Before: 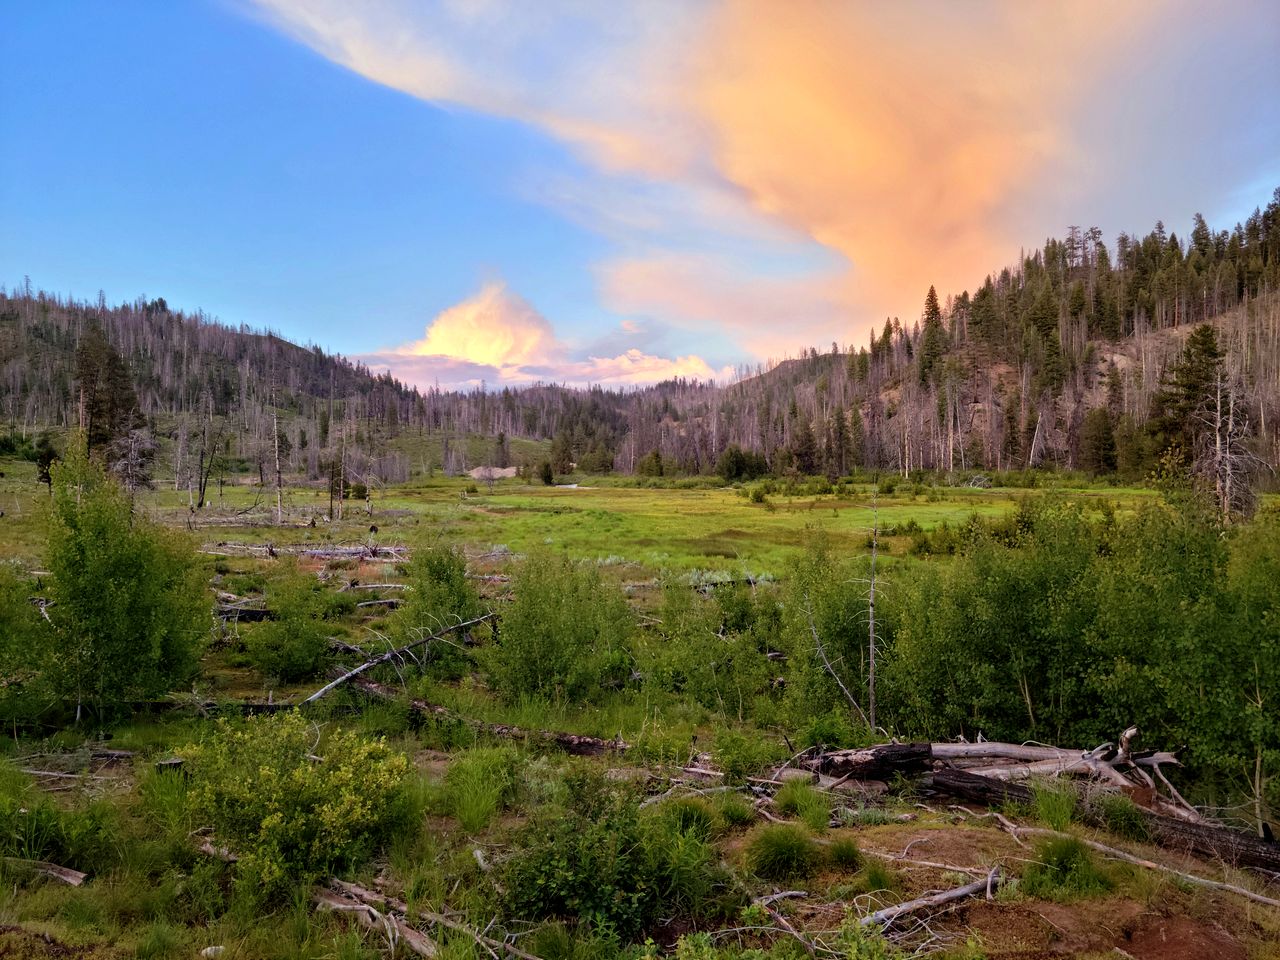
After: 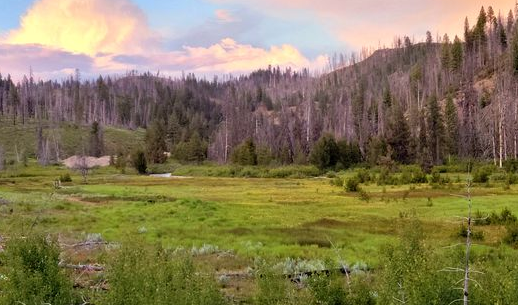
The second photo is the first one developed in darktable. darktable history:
crop: left 31.786%, top 32.473%, right 27.745%, bottom 35.753%
